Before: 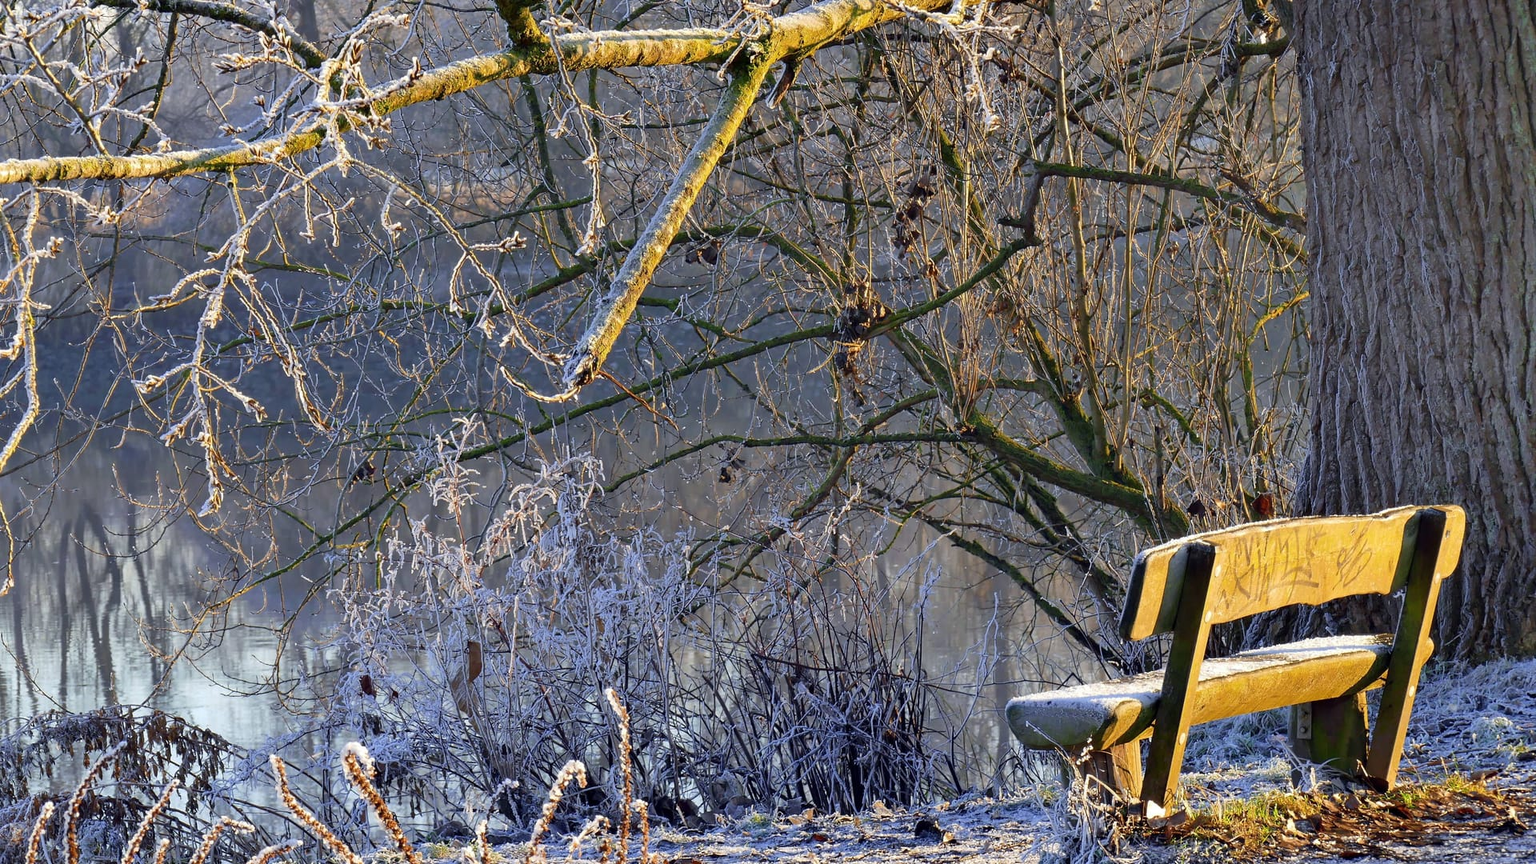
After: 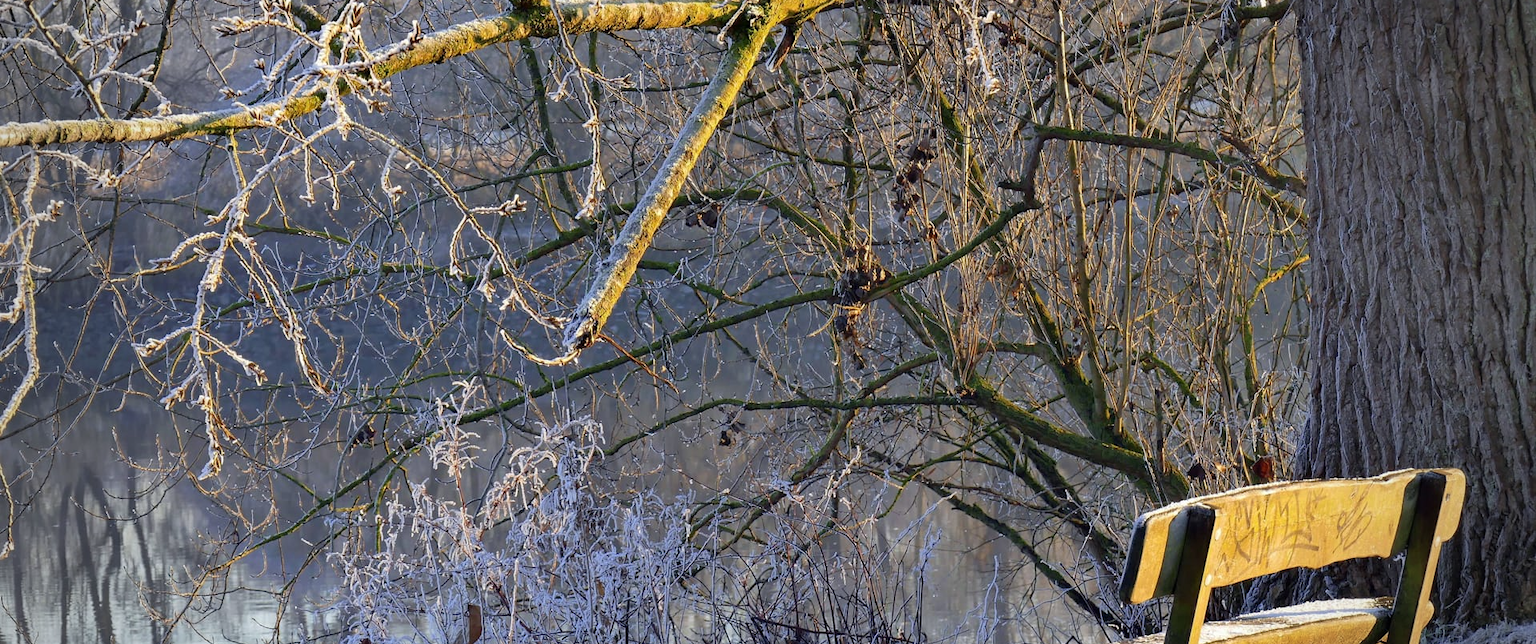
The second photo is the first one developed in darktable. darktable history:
crop: top 4.336%, bottom 21.063%
vignetting: fall-off start 71.6%
